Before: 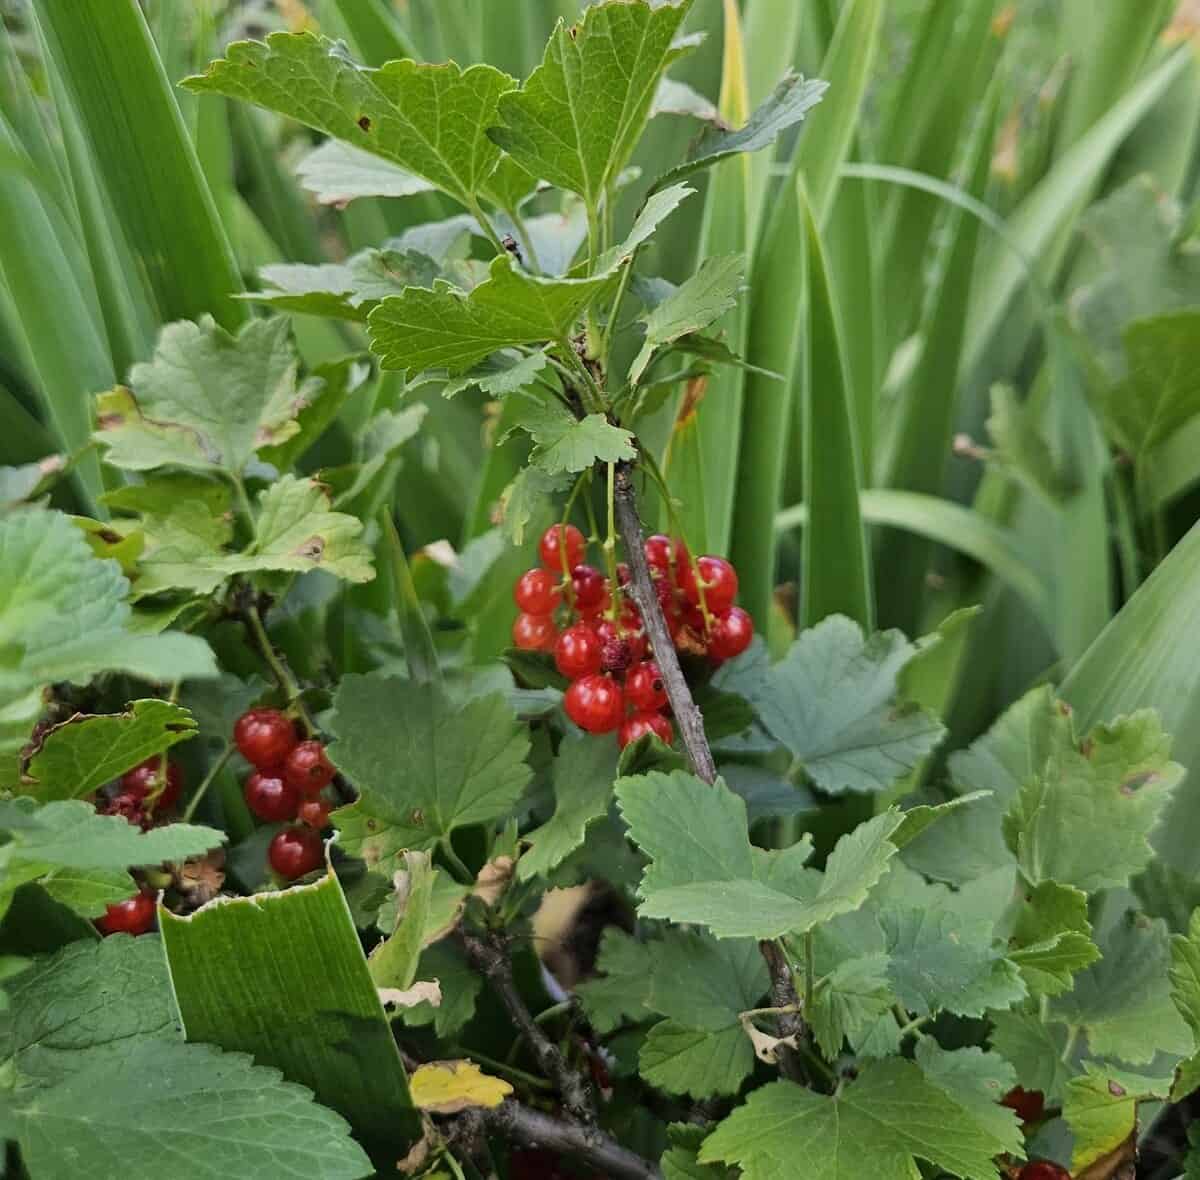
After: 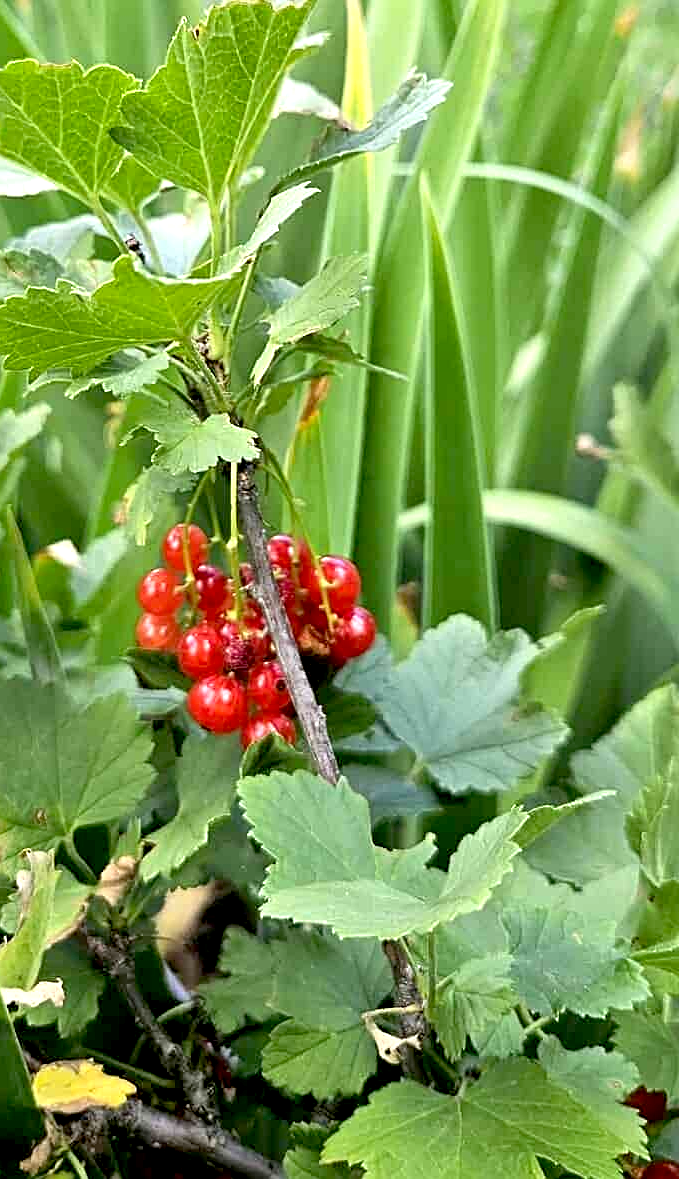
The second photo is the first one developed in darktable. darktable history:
shadows and highlights: shadows 4.1, highlights -17.6, soften with gaussian
crop: left 31.458%, top 0%, right 11.876%
sharpen: on, module defaults
exposure: black level correction 0.008, exposure 0.979 EV, compensate highlight preservation false
